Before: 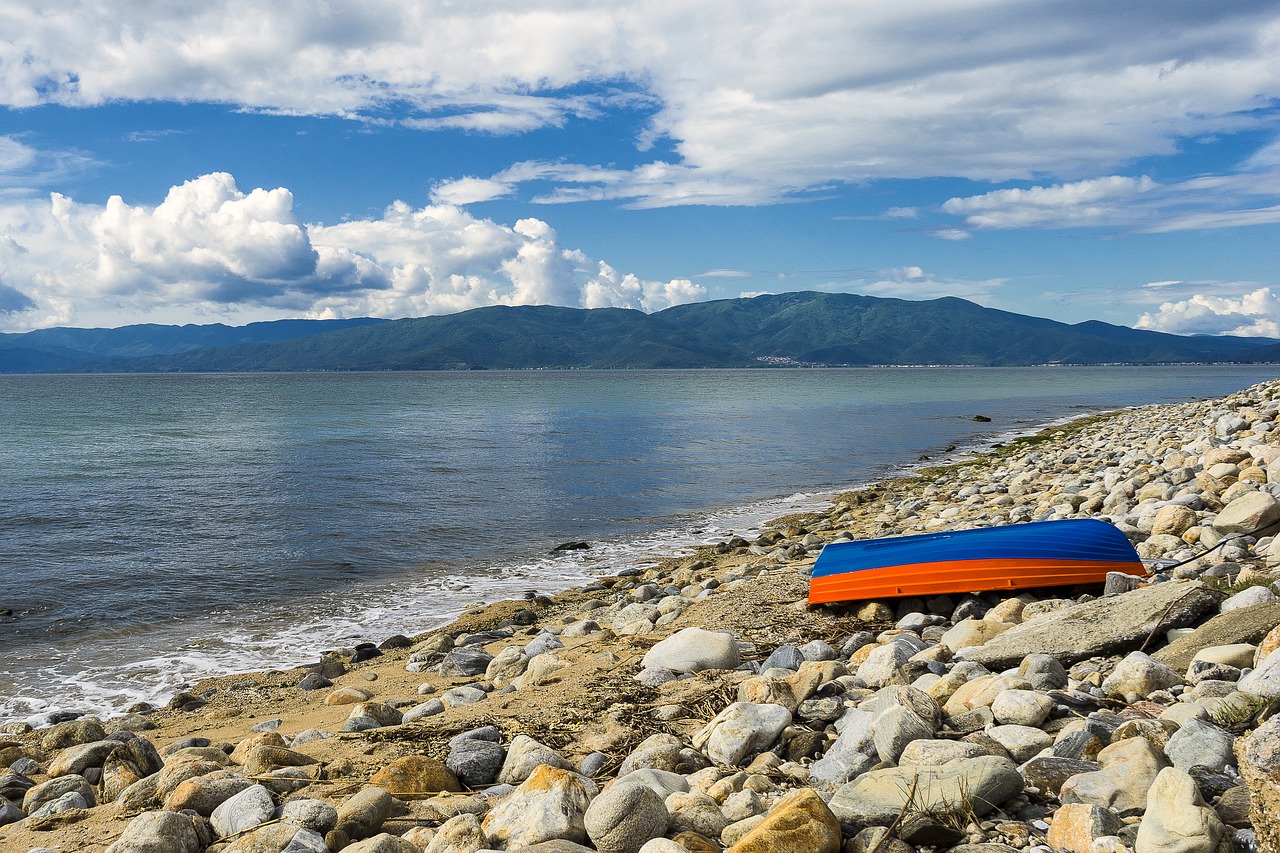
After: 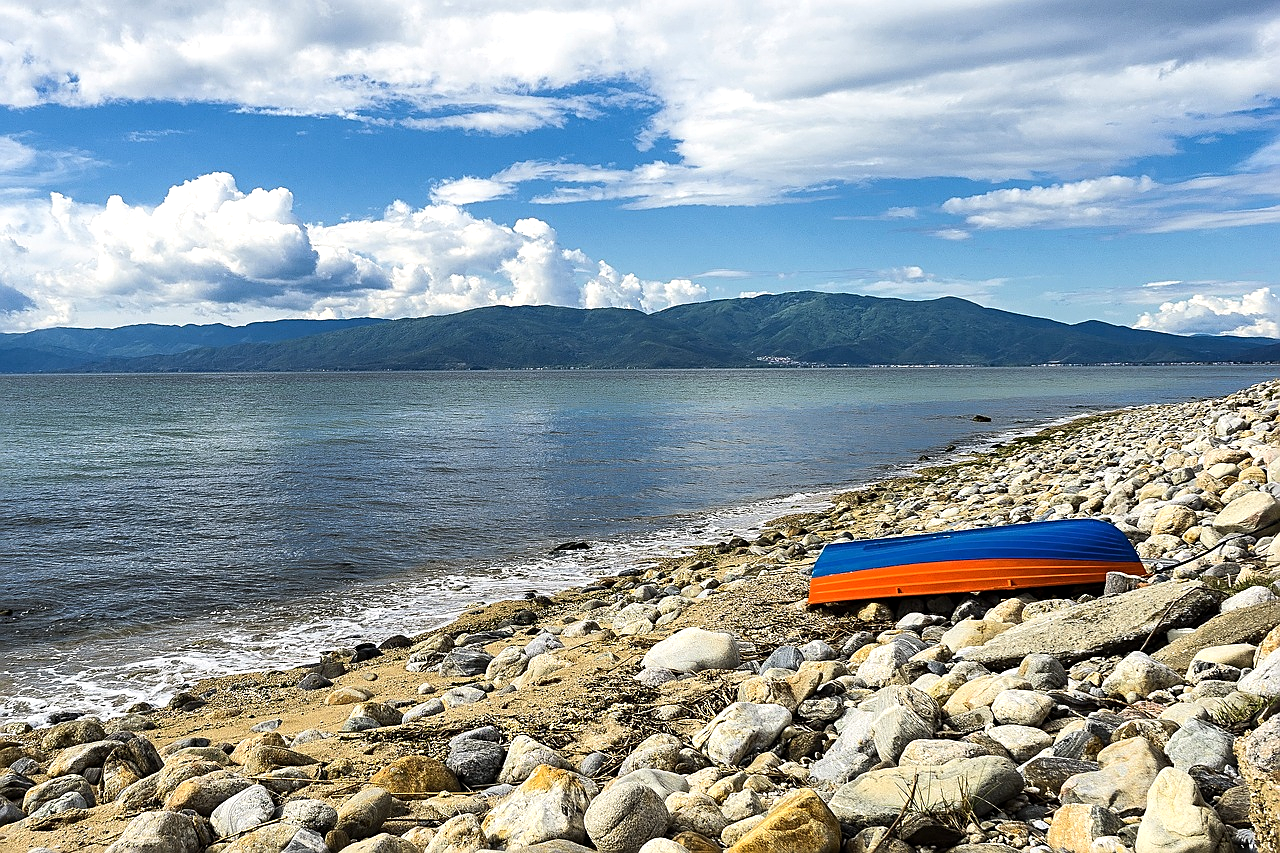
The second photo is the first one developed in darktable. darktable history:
tone equalizer: -8 EV -0.4 EV, -7 EV -0.369 EV, -6 EV -0.311 EV, -5 EV -0.197 EV, -3 EV 0.199 EV, -2 EV 0.347 EV, -1 EV 0.379 EV, +0 EV 0.439 EV, edges refinement/feathering 500, mask exposure compensation -1.57 EV, preserve details no
contrast equalizer: y [[0.515 ×6], [0.507 ×6], [0.425 ×6], [0 ×6], [0 ×6]], mix 0.285
sharpen: on, module defaults
